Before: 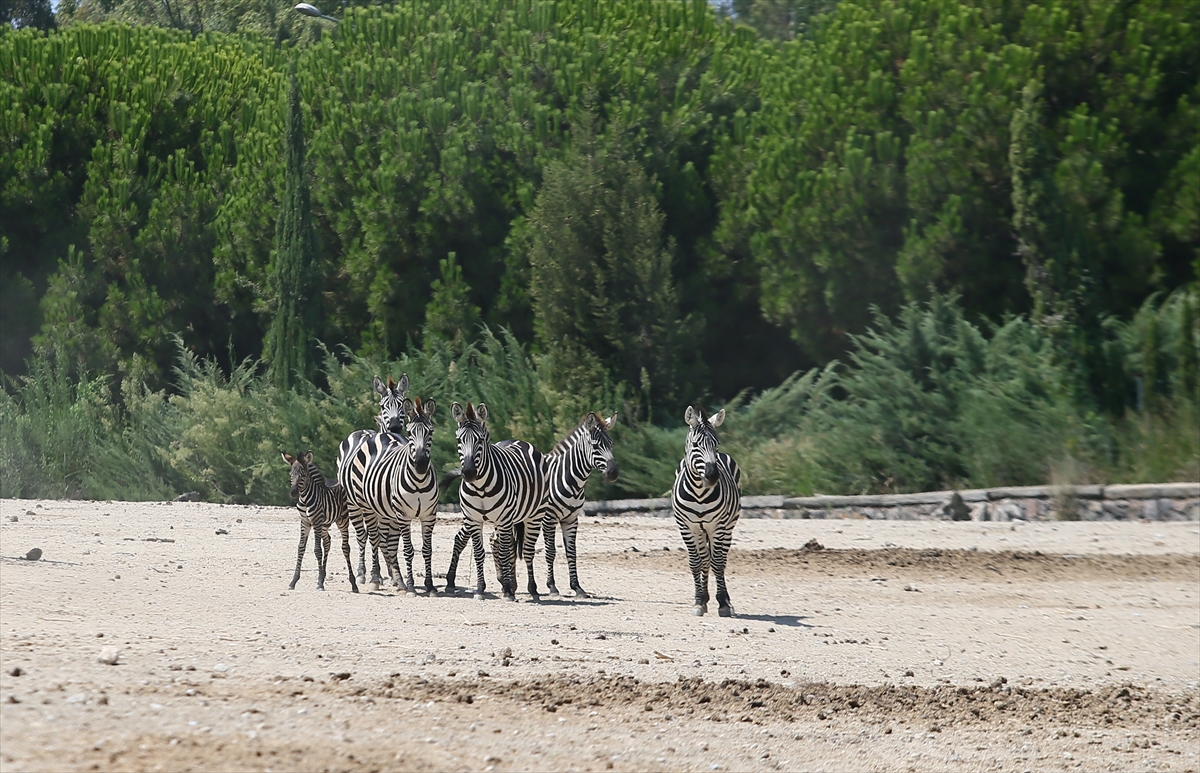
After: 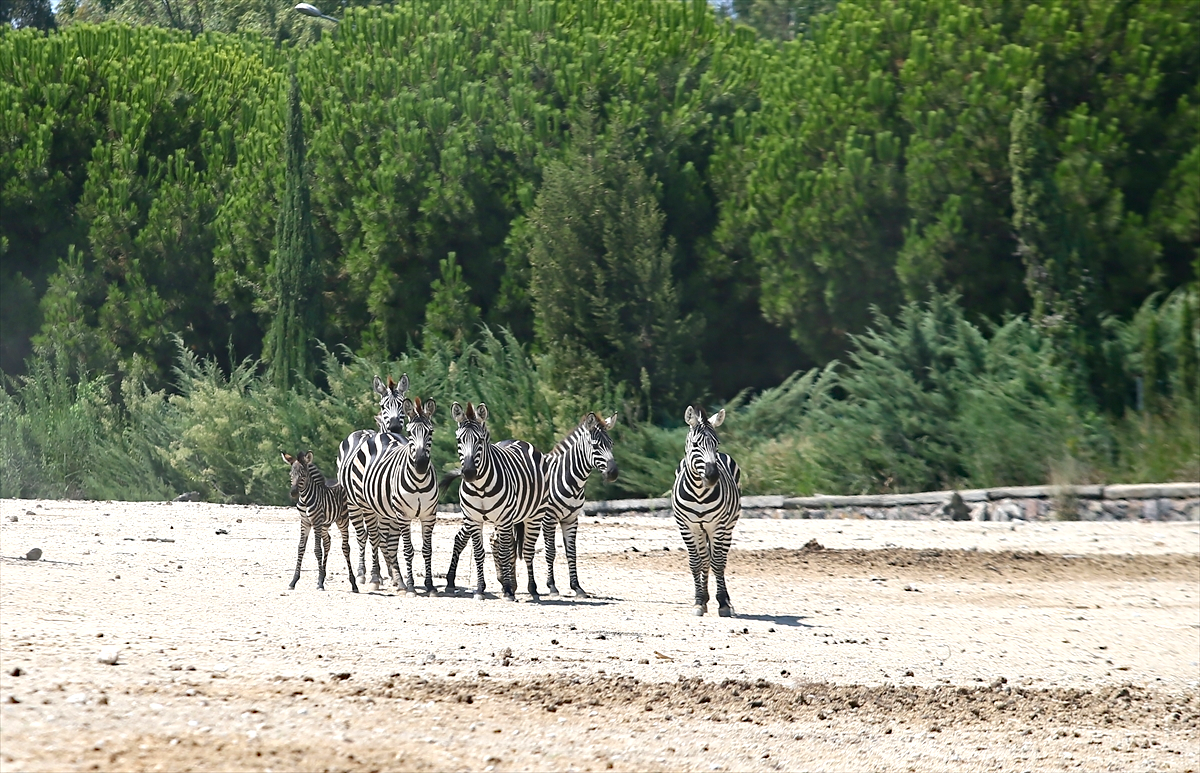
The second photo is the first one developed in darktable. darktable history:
exposure: exposure 0.565 EV, compensate highlight preservation false
haze removal: strength 0.281, distance 0.246, compatibility mode true, adaptive false
